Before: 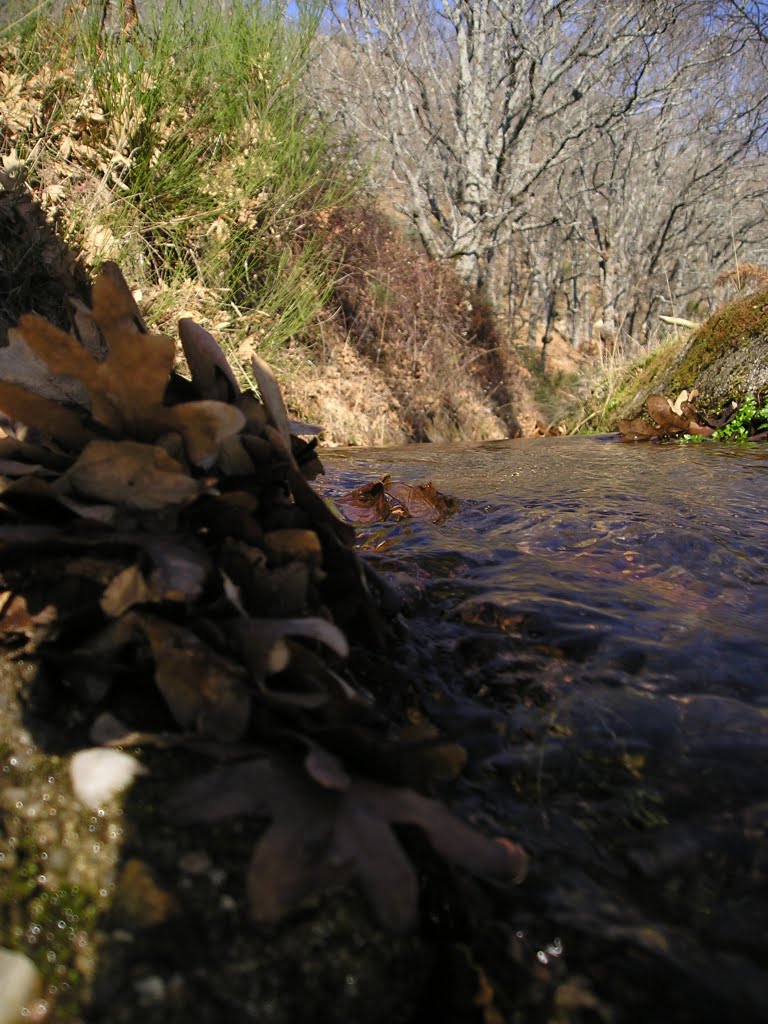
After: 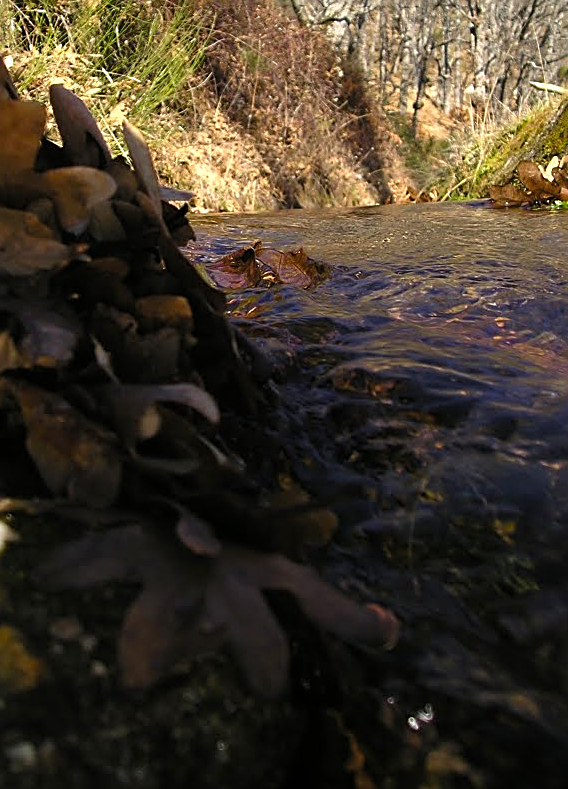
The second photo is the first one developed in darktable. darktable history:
color balance rgb: shadows lift › hue 84.59°, perceptual saturation grading › global saturation 14.984%, perceptual brilliance grading › global brilliance 2.3%, perceptual brilliance grading › highlights 8.532%, perceptual brilliance grading › shadows -4.074%, global vibrance 9.927%
sharpen: on, module defaults
crop: left 16.865%, top 22.93%, right 9.142%
